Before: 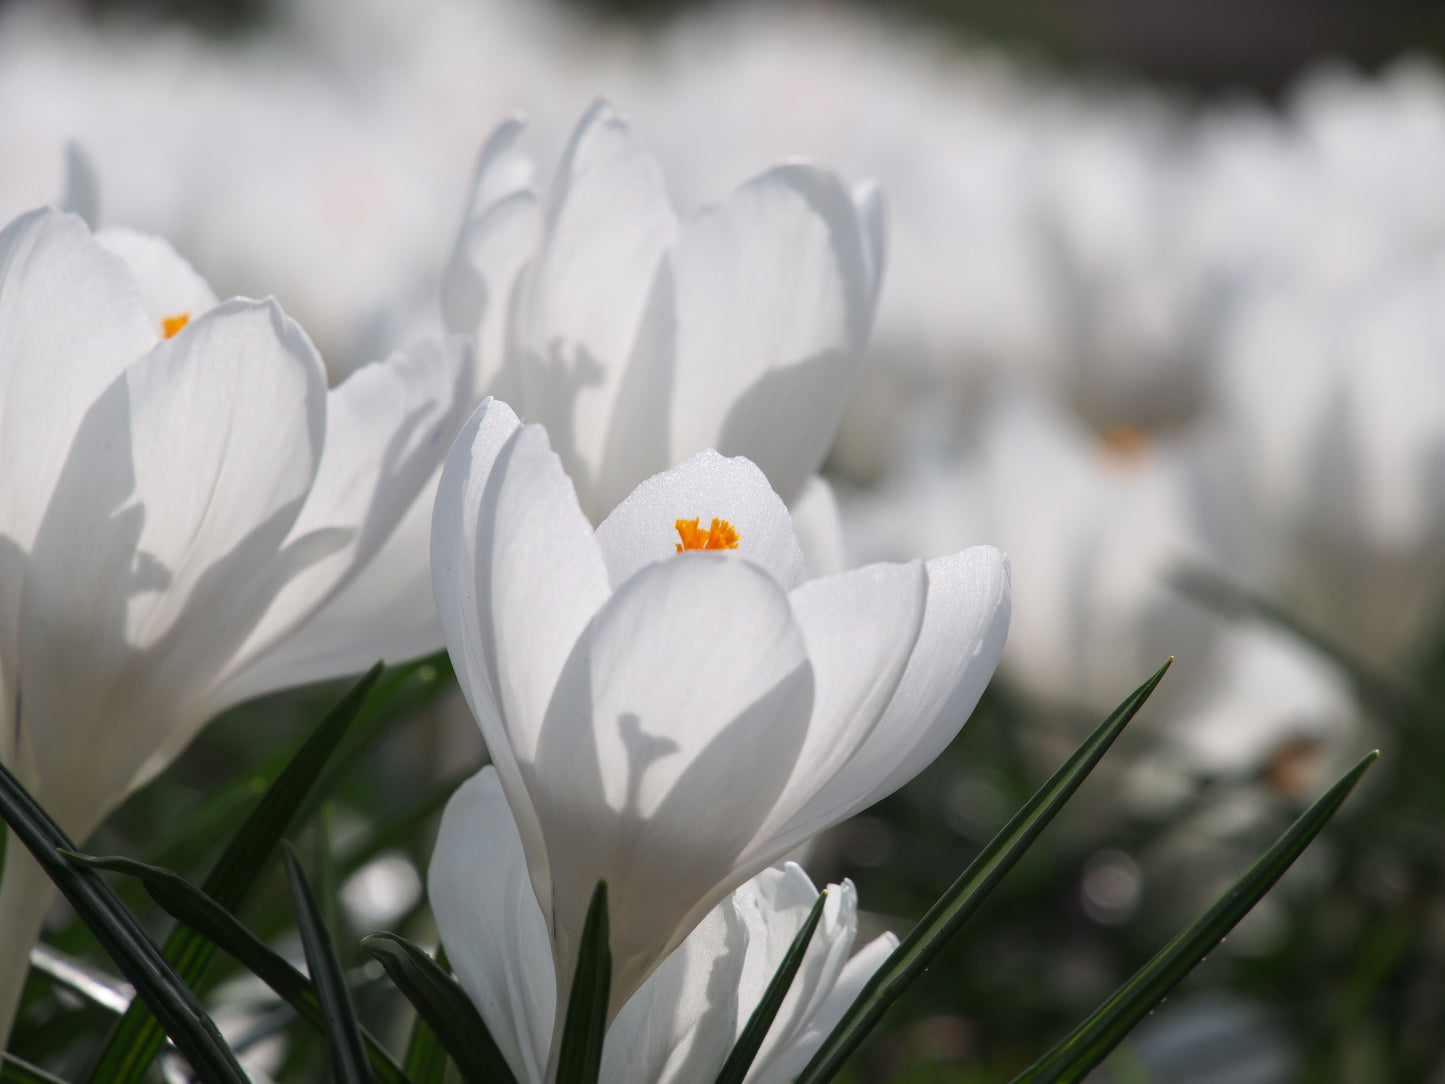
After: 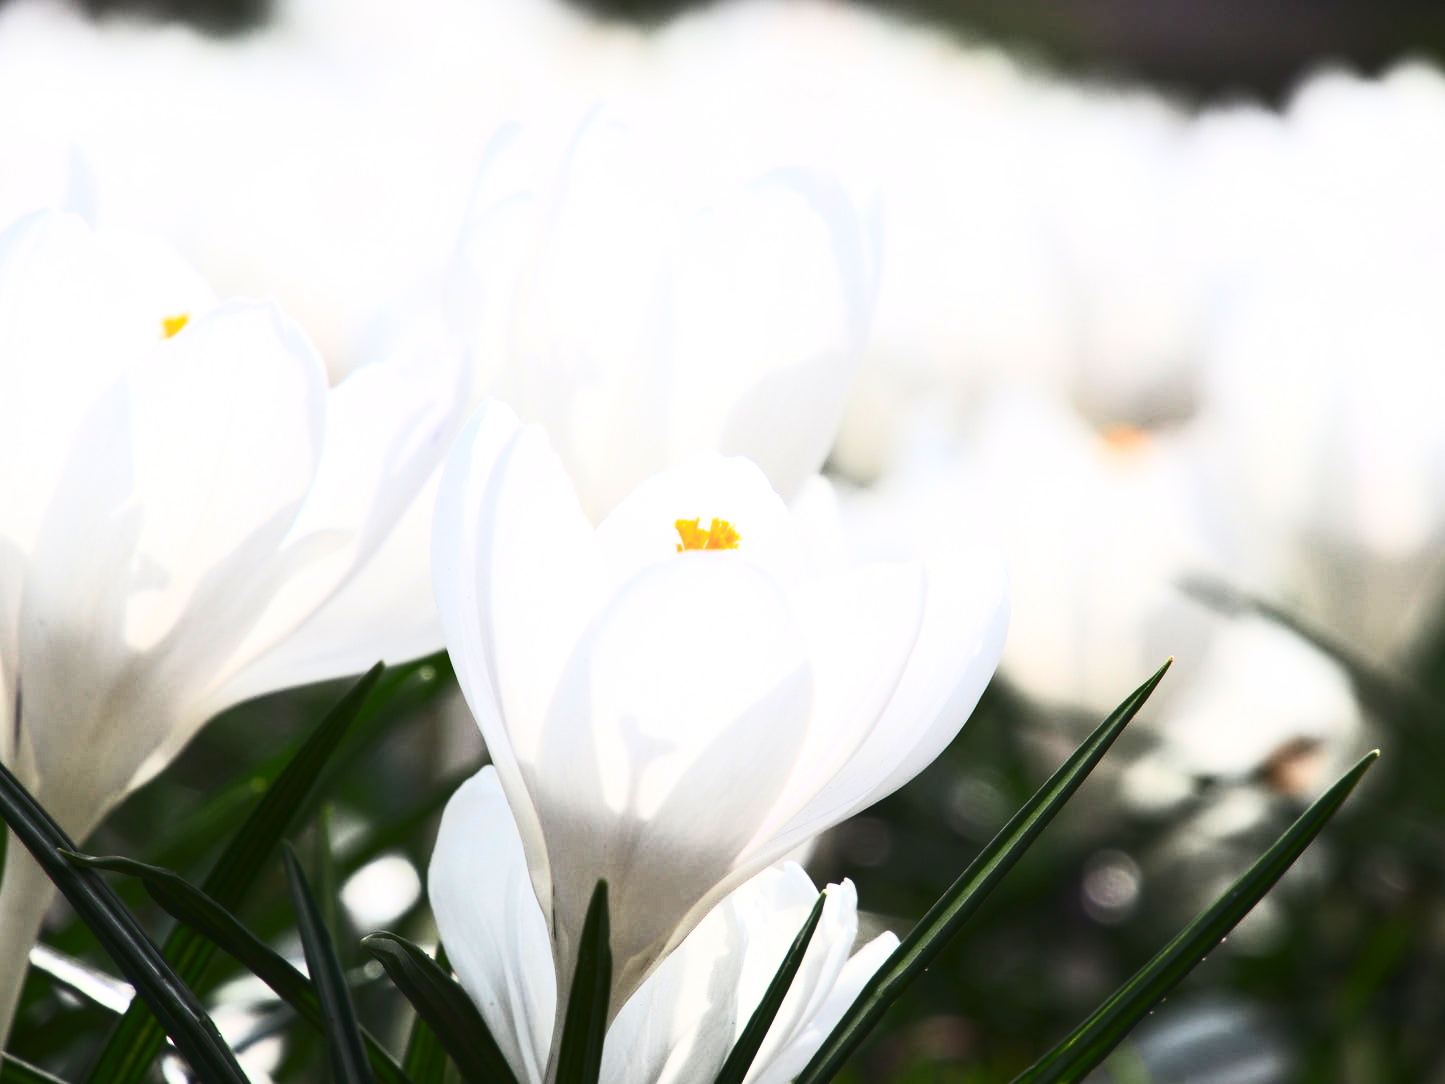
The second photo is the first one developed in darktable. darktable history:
exposure: exposure 0.63 EV, compensate highlight preservation false
contrast brightness saturation: contrast 0.623, brightness 0.326, saturation 0.145
